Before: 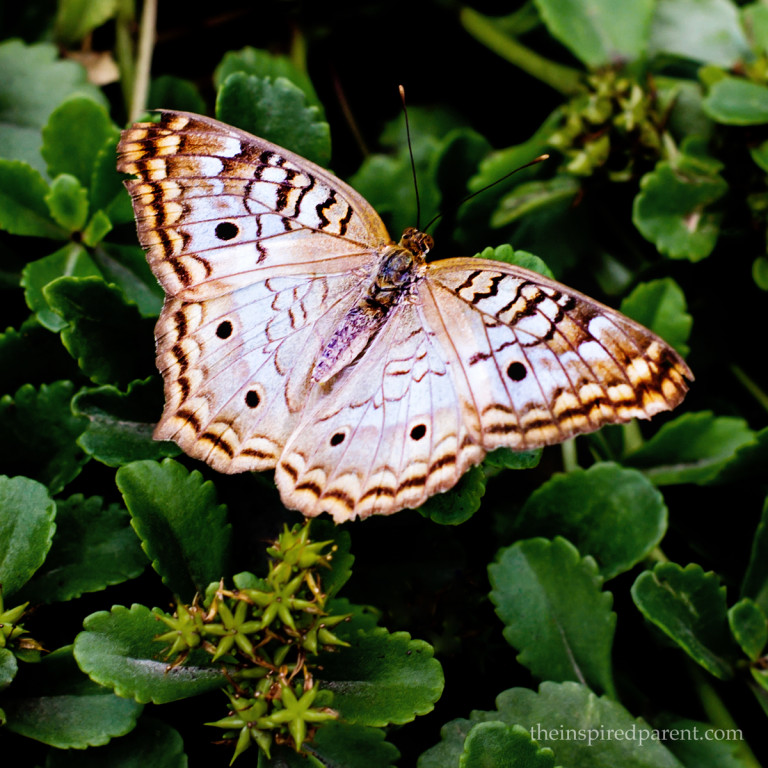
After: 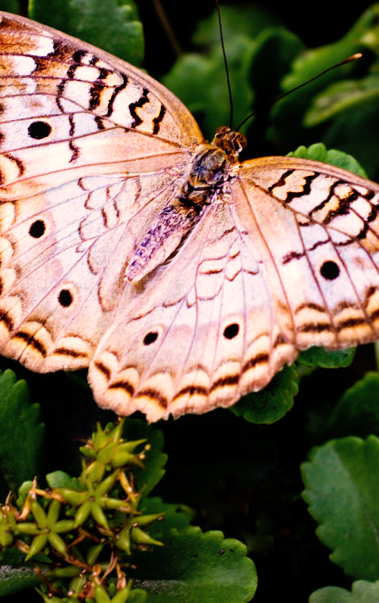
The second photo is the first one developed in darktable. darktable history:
crop and rotate: angle 0.02°, left 24.353%, top 13.219%, right 26.156%, bottom 8.224%
white balance: red 1.127, blue 0.943
